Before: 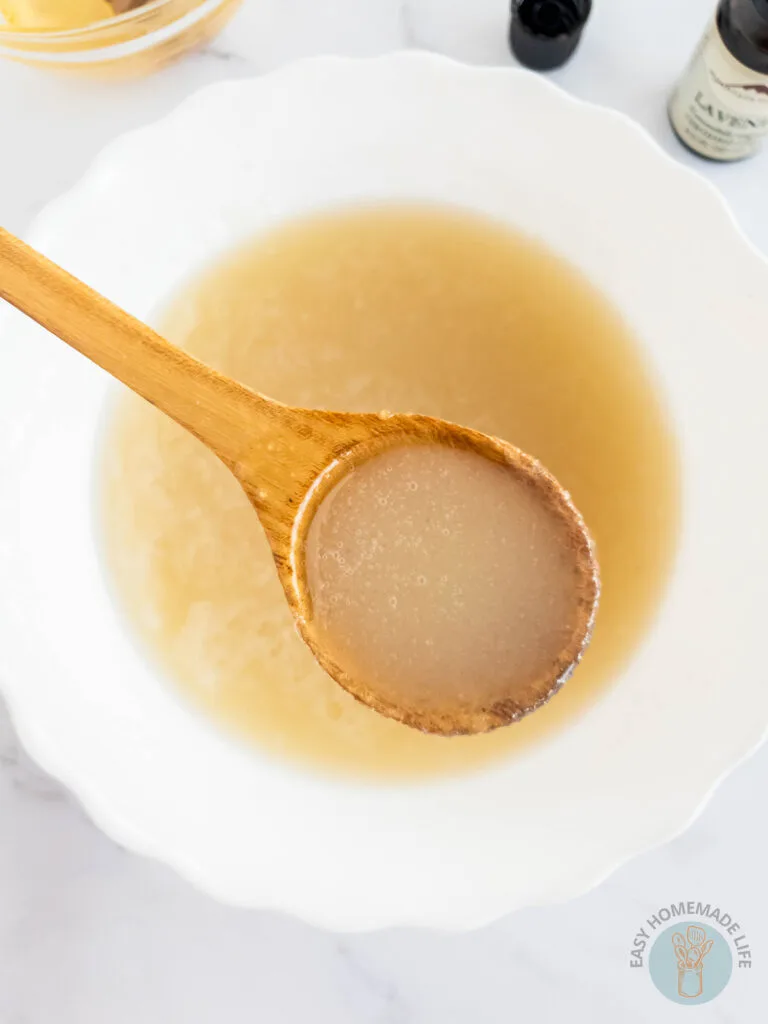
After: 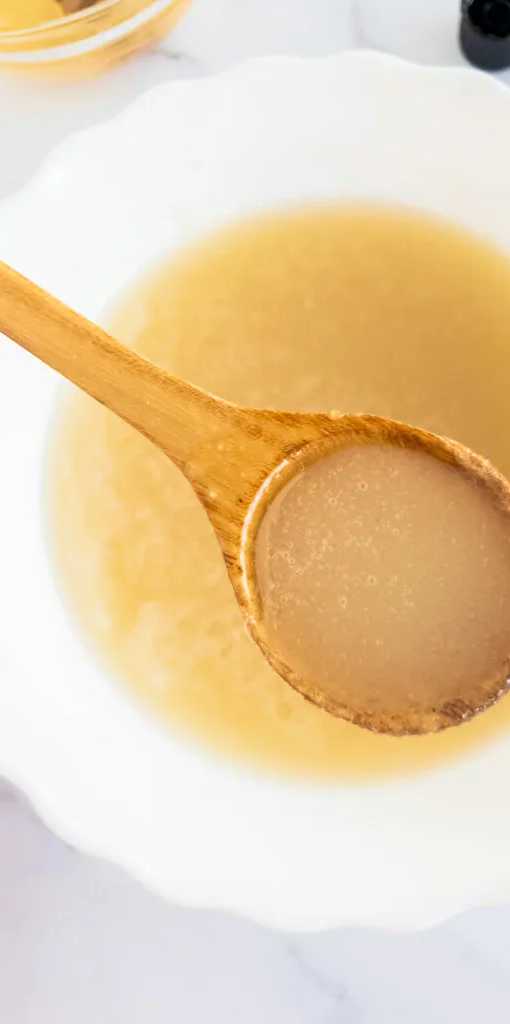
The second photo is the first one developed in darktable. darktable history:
velvia: strength 44.81%
crop and rotate: left 6.52%, right 27.057%
